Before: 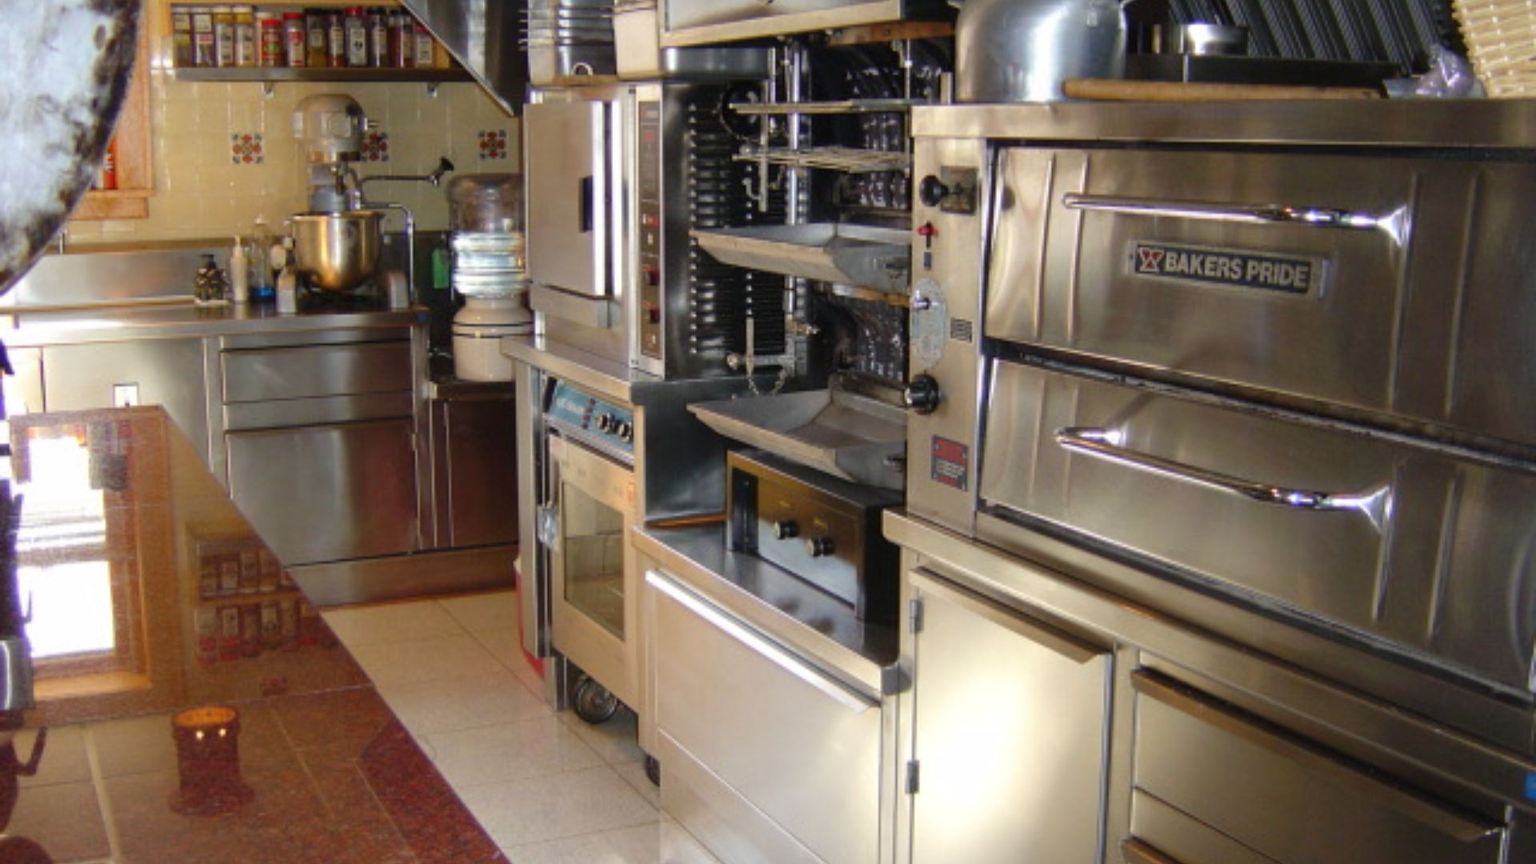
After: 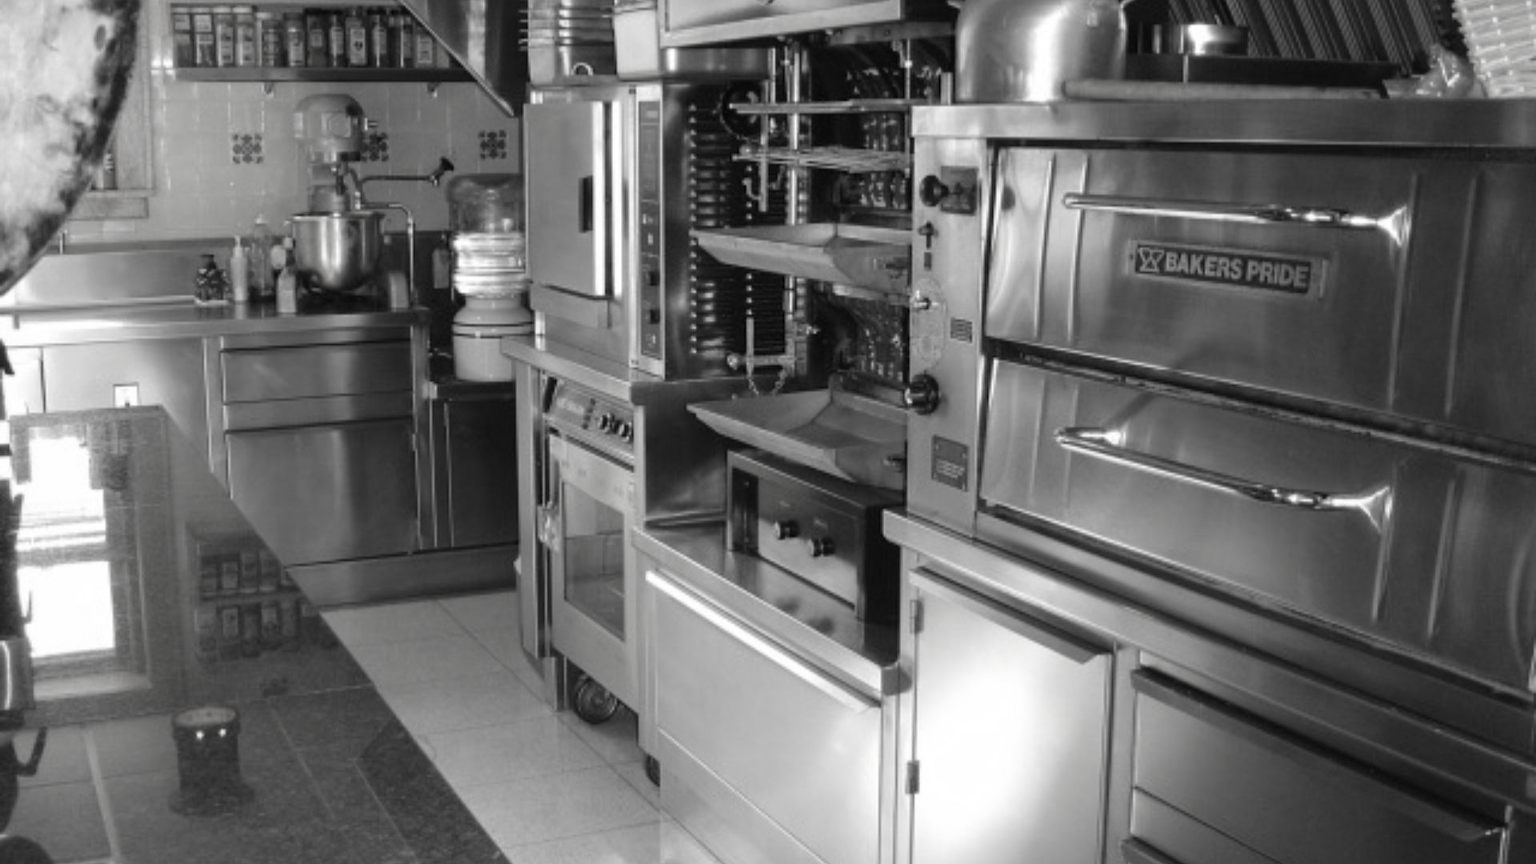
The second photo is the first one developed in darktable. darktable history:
contrast brightness saturation: saturation -0.988
